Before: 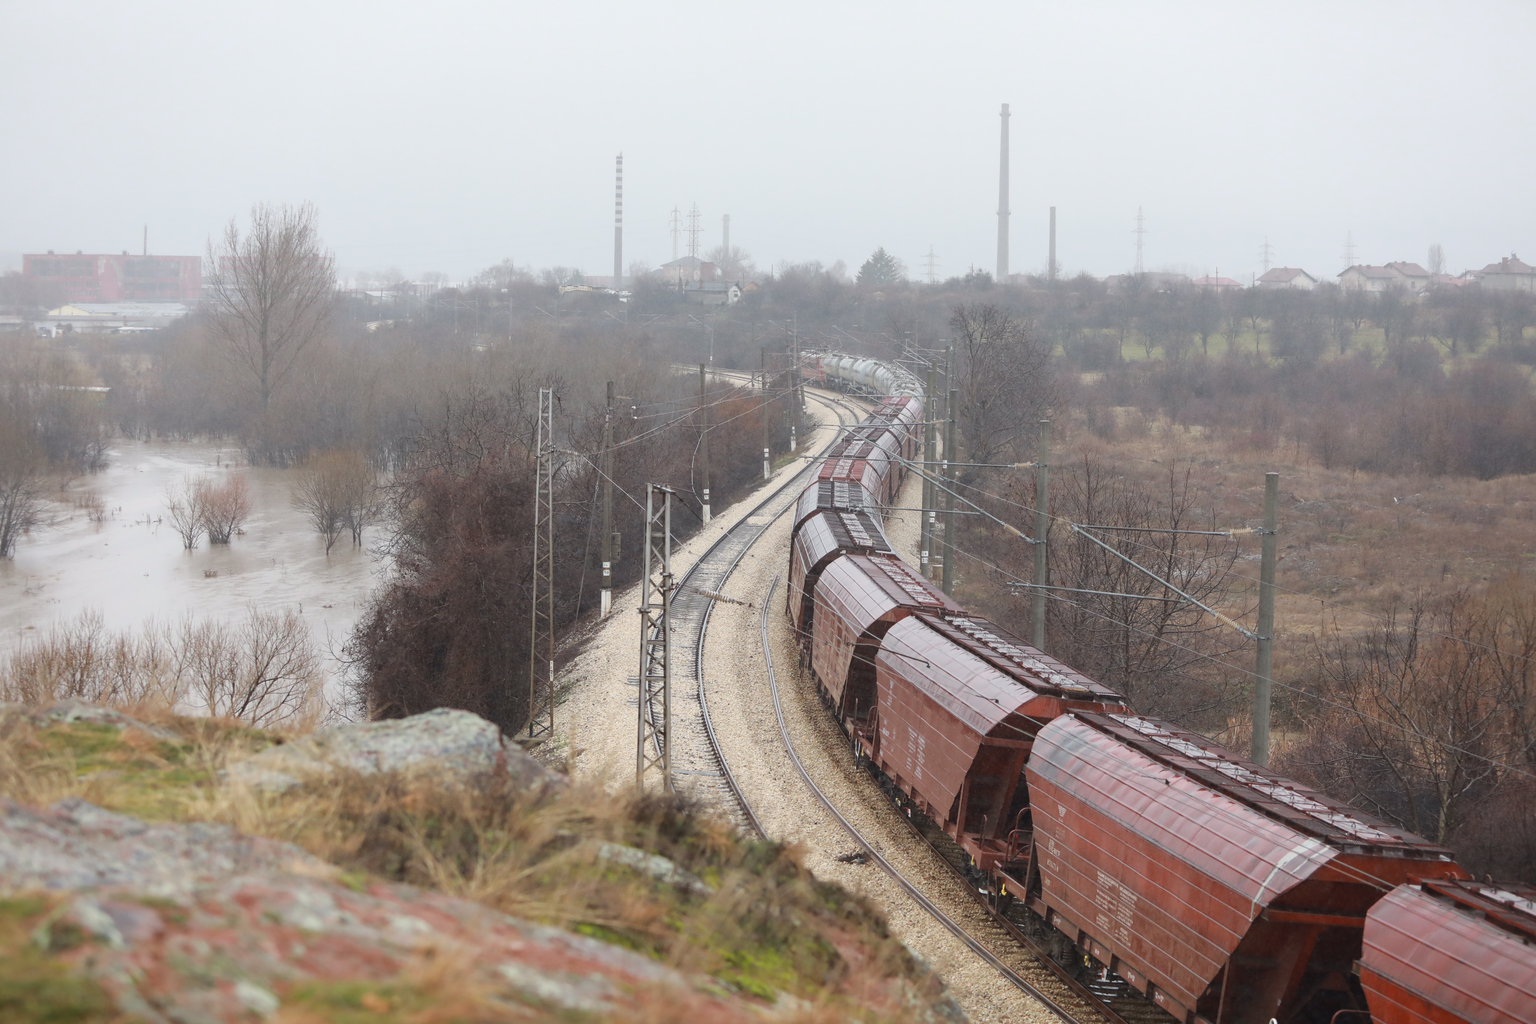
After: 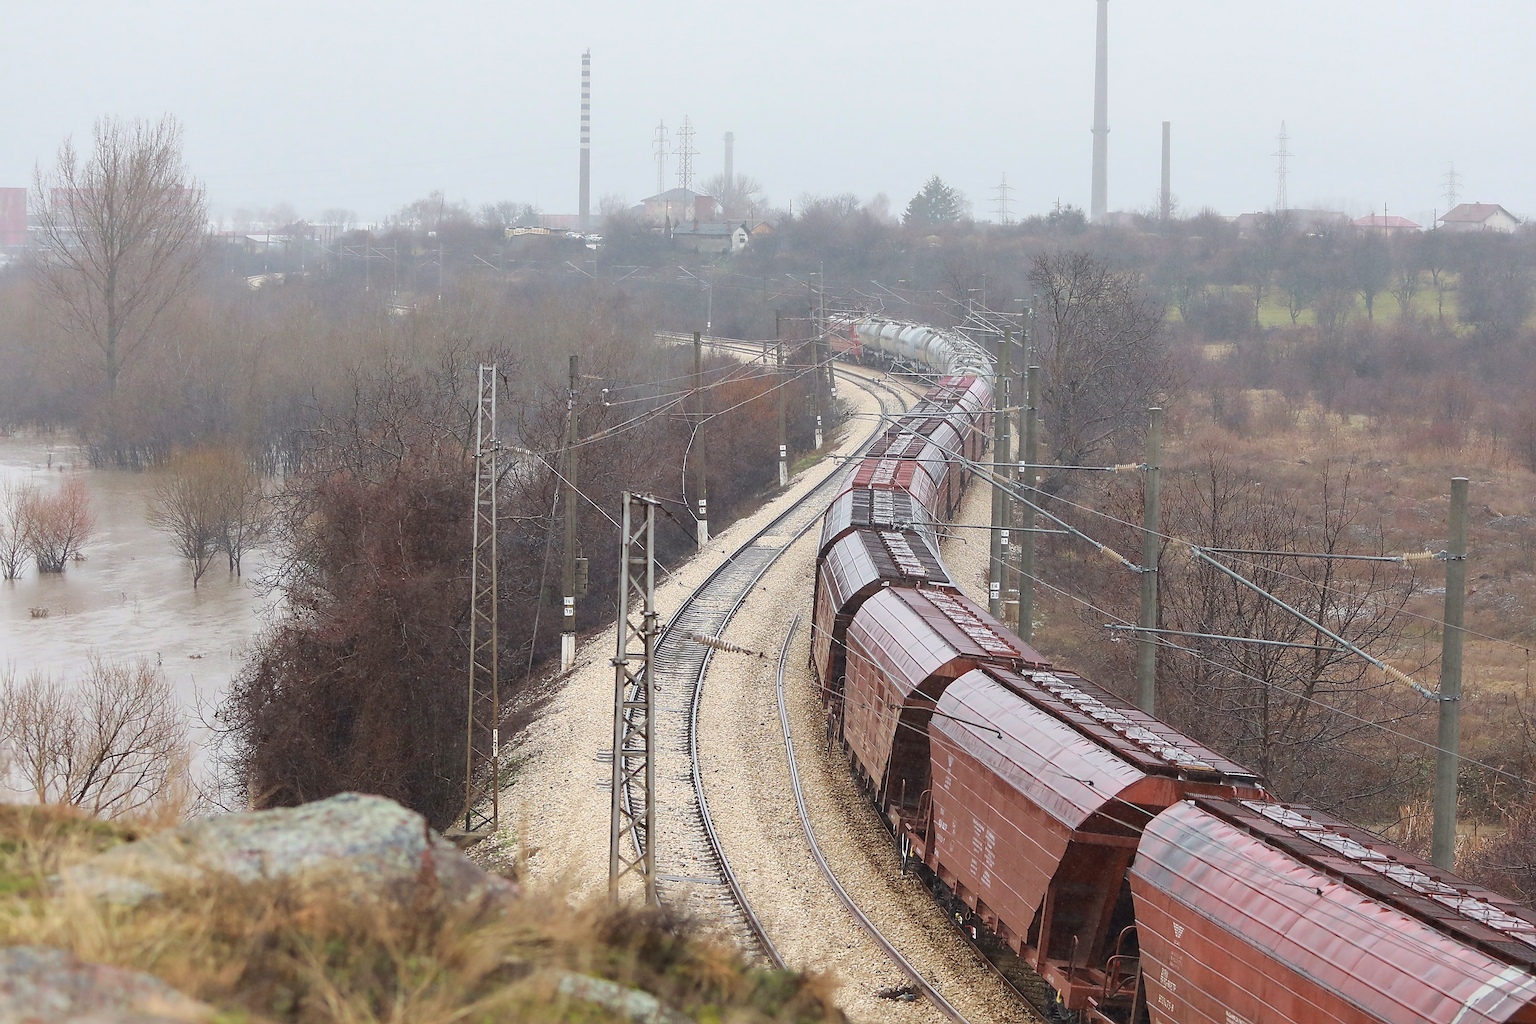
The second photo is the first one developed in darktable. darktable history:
crop and rotate: left 11.831%, top 11.346%, right 13.429%, bottom 13.899%
sharpen: radius 1.4, amount 1.25, threshold 0.7
contrast equalizer: octaves 7, y [[0.6 ×6], [0.55 ×6], [0 ×6], [0 ×6], [0 ×6]], mix 0.15
velvia: on, module defaults
